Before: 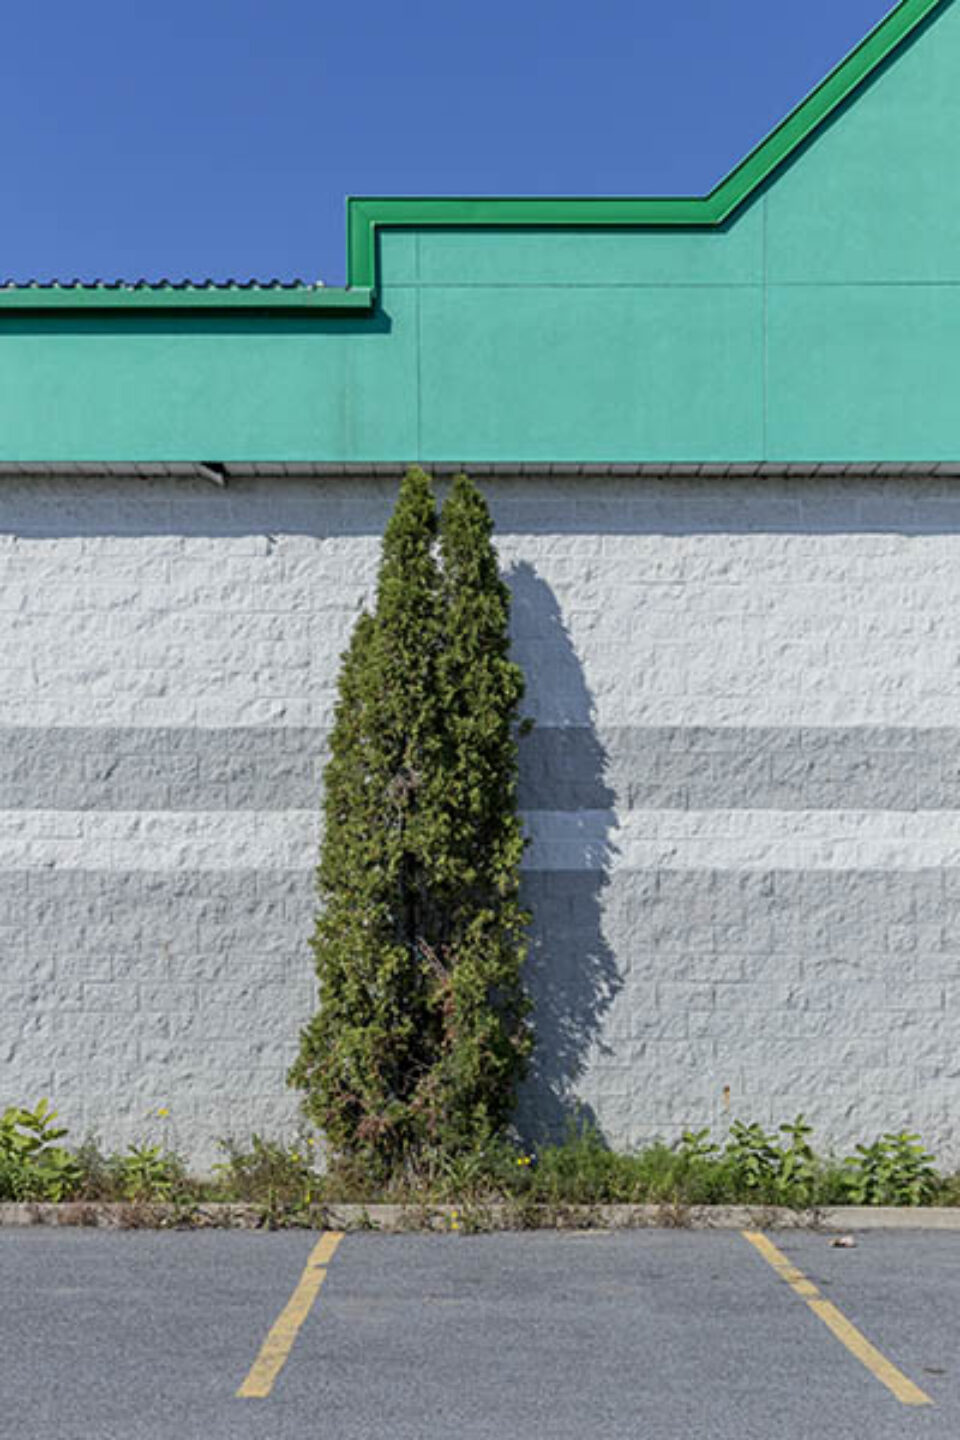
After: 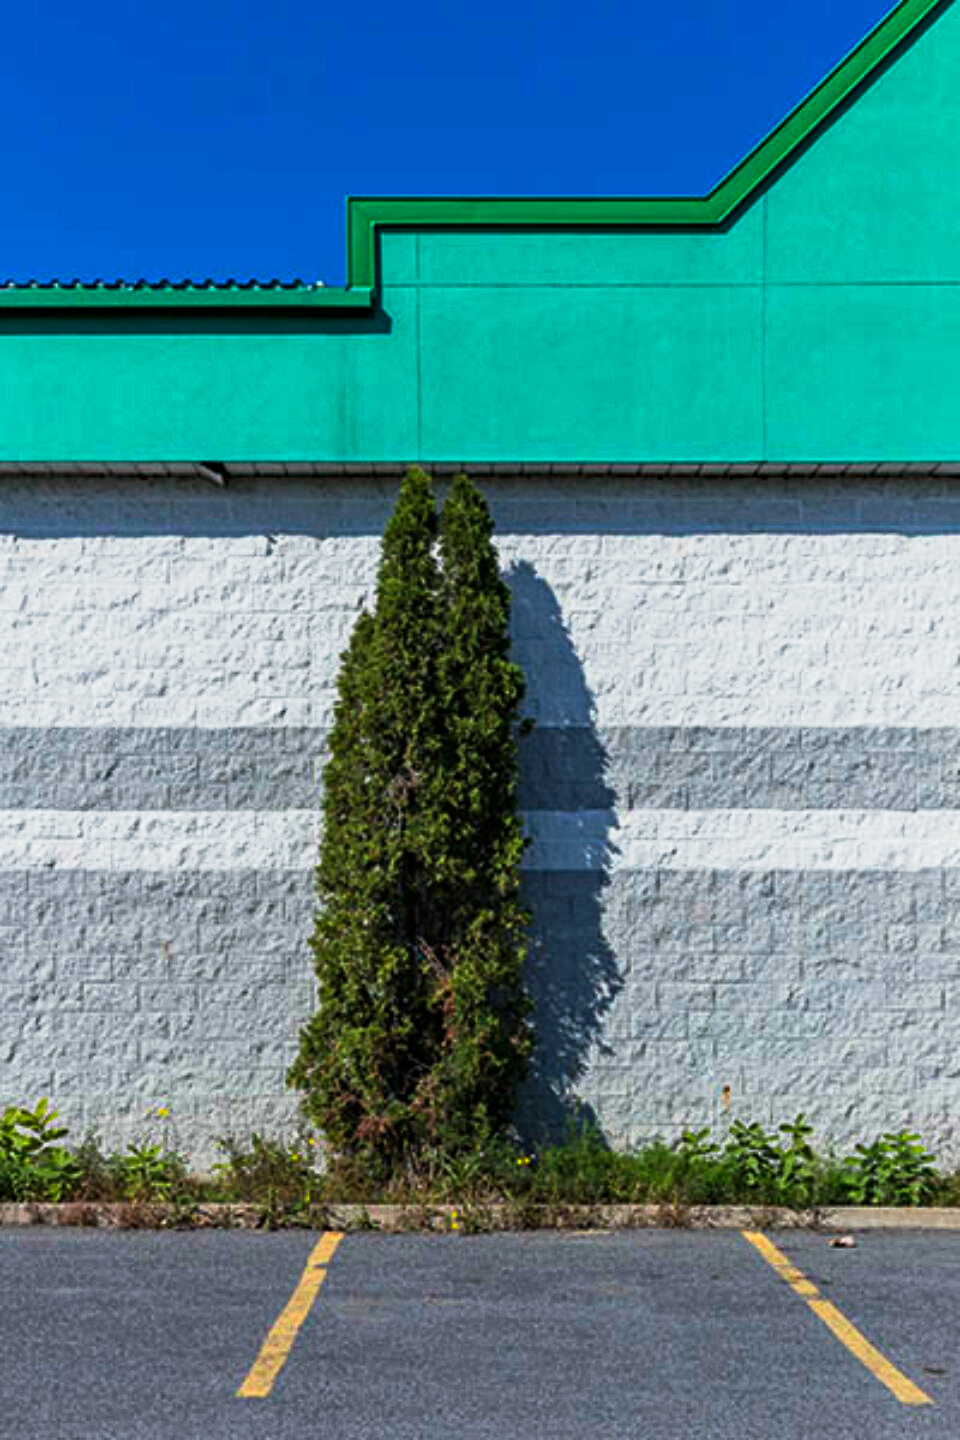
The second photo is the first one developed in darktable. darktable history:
haze removal: compatibility mode true, adaptive false
sharpen: radius 2.883, amount 0.868, threshold 47.523
tone curve: curves: ch0 [(0, 0) (0.003, 0.007) (0.011, 0.01) (0.025, 0.016) (0.044, 0.025) (0.069, 0.036) (0.1, 0.052) (0.136, 0.073) (0.177, 0.103) (0.224, 0.135) (0.277, 0.177) (0.335, 0.233) (0.399, 0.303) (0.468, 0.376) (0.543, 0.469) (0.623, 0.581) (0.709, 0.723) (0.801, 0.863) (0.898, 0.938) (1, 1)], preserve colors none
